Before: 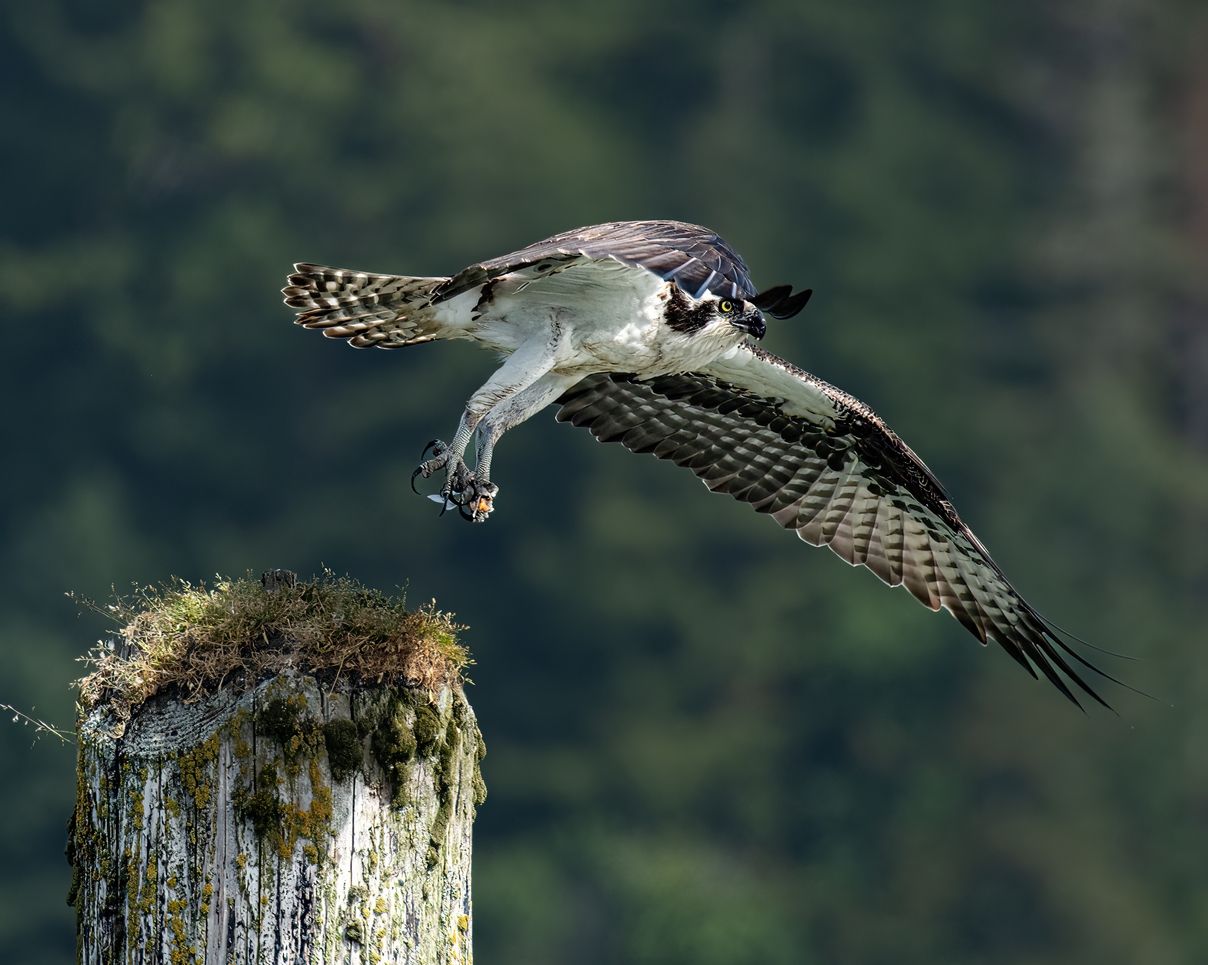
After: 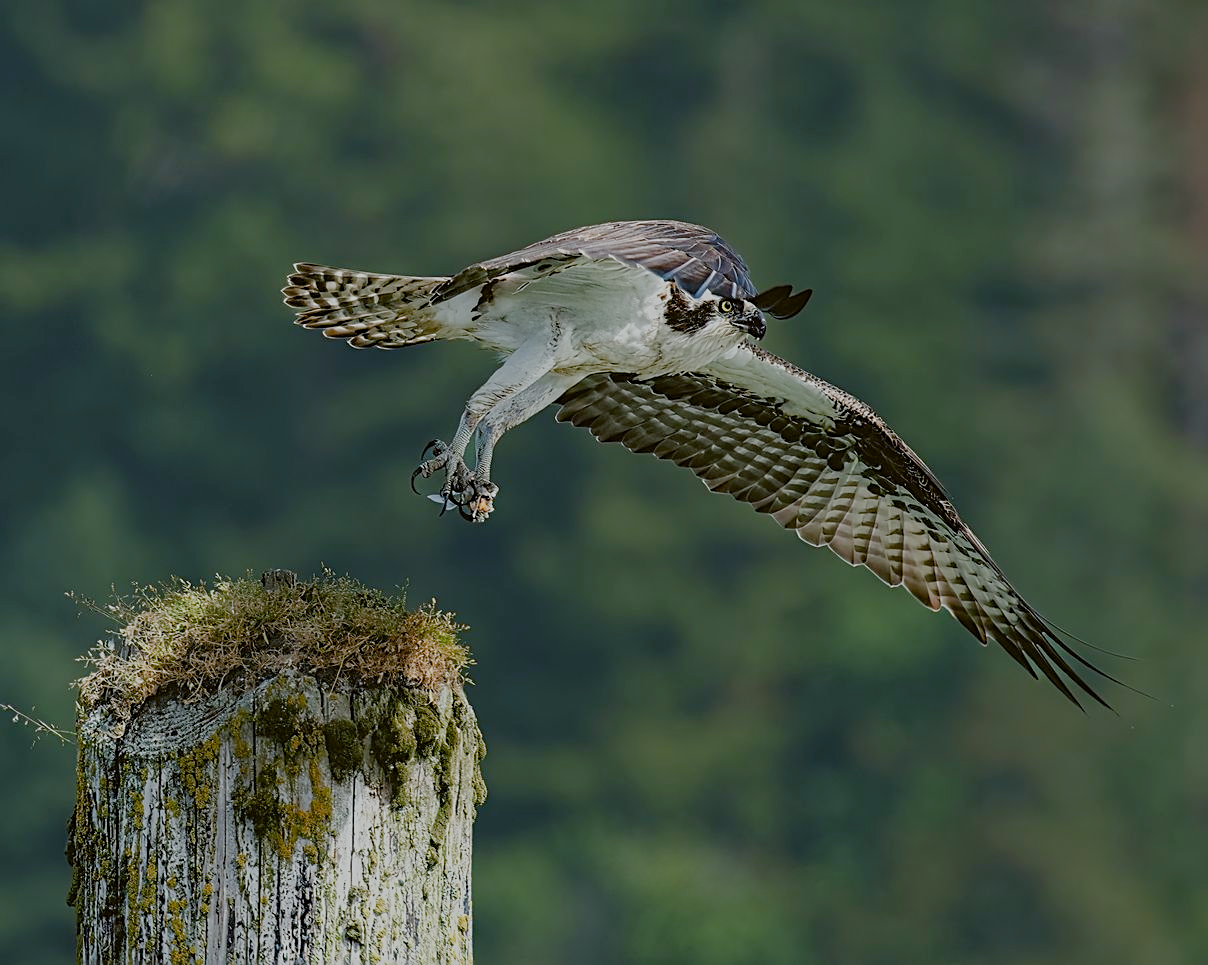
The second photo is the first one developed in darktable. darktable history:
color balance: lift [1.004, 1.002, 1.002, 0.998], gamma [1, 1.007, 1.002, 0.993], gain [1, 0.977, 1.013, 1.023], contrast -3.64%
sharpen: on, module defaults
color balance rgb: shadows lift › chroma 1%, shadows lift › hue 113°, highlights gain › chroma 0.2%, highlights gain › hue 333°, perceptual saturation grading › global saturation 20%, perceptual saturation grading › highlights -50%, perceptual saturation grading › shadows 25%, contrast -20%
filmic rgb: hardness 4.17, contrast 0.921
